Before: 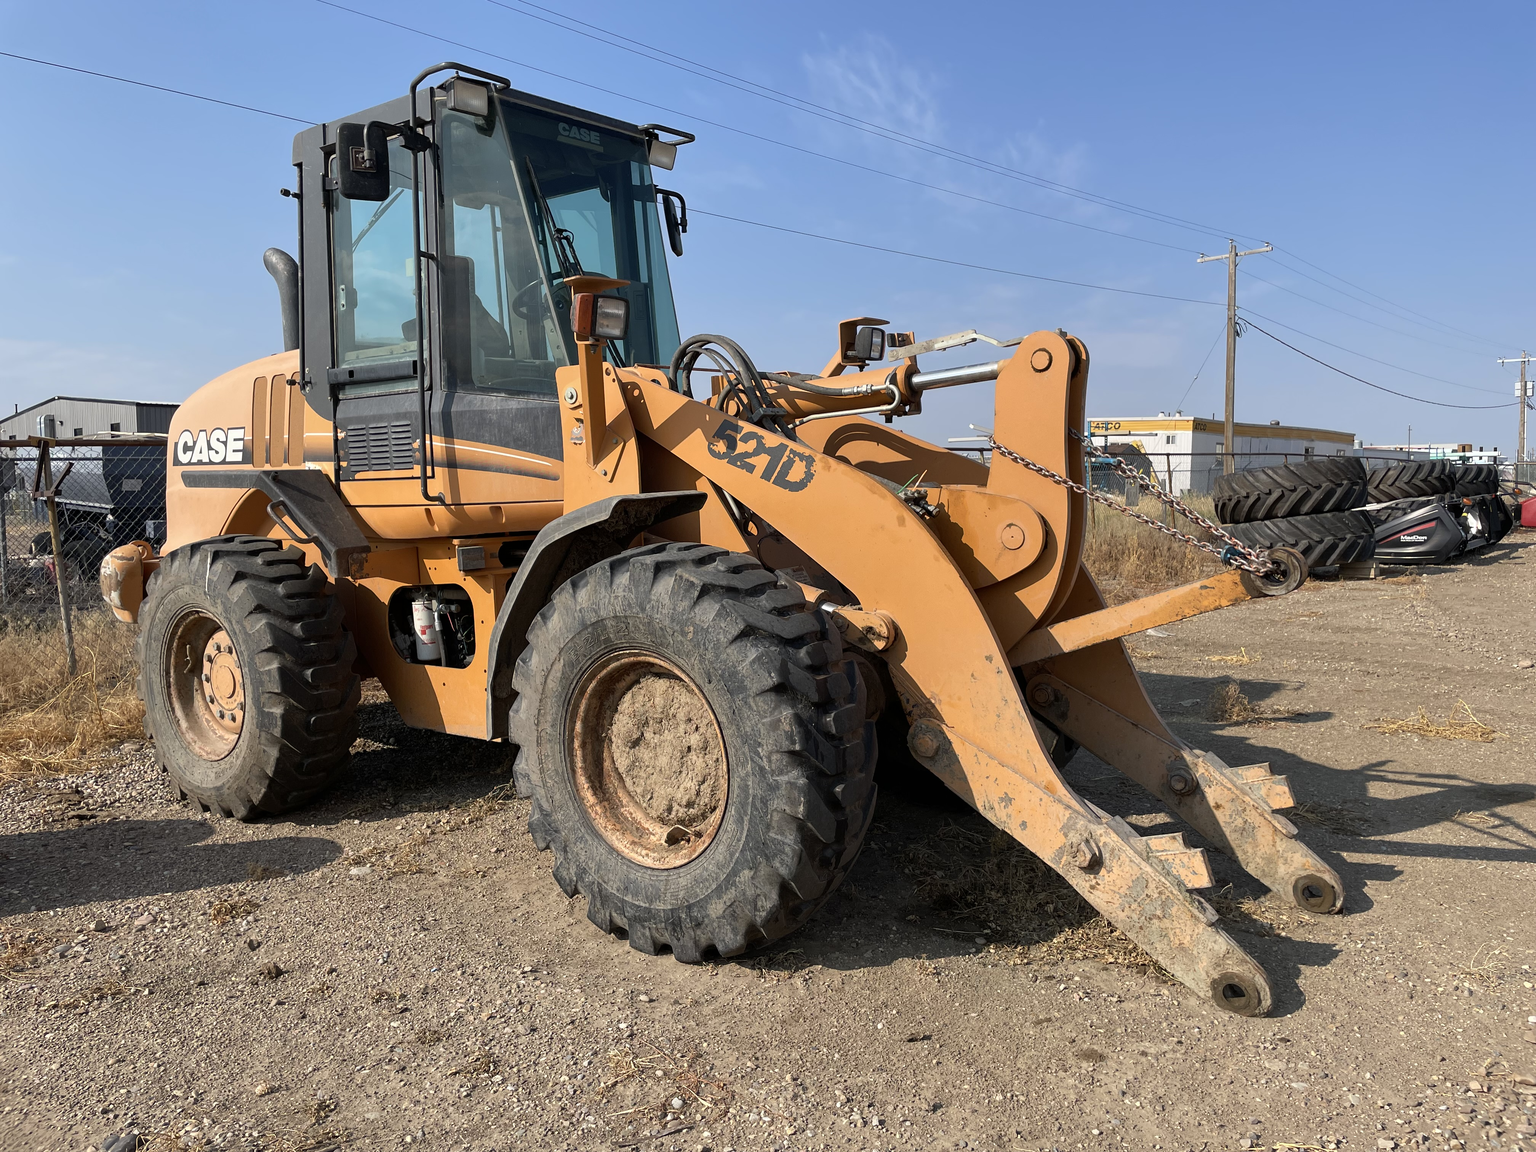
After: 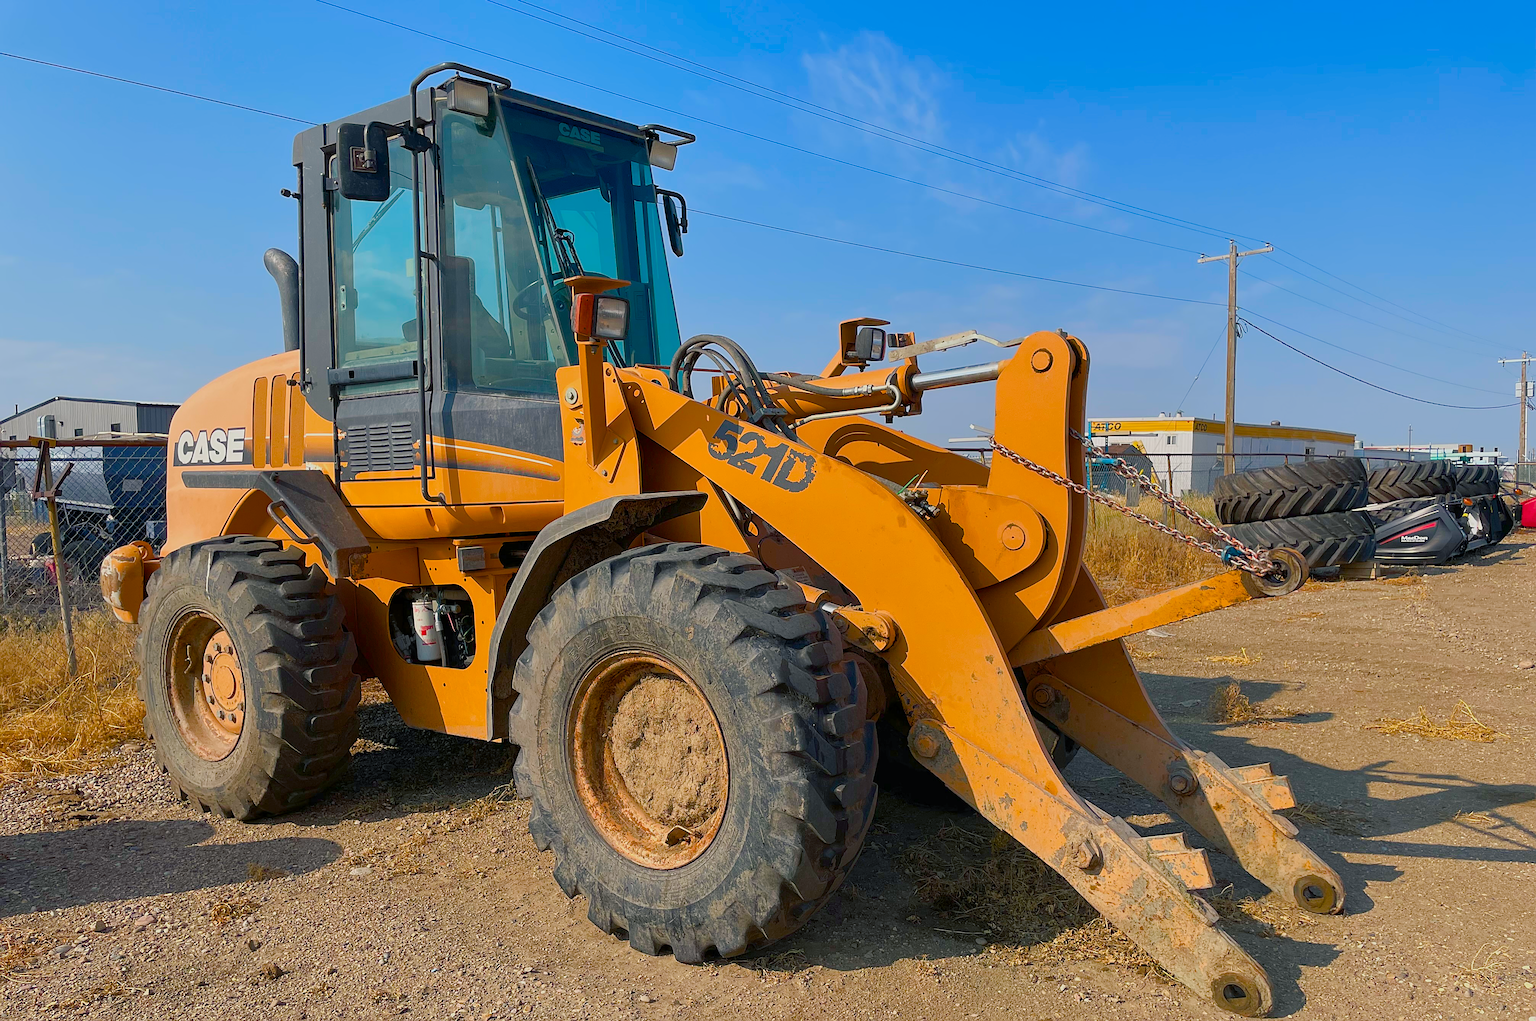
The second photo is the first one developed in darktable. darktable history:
crop and rotate: top 0%, bottom 11.35%
sharpen: on, module defaults
color balance rgb: shadows lift › chroma 2.896%, shadows lift › hue 241.49°, linear chroma grading › global chroma 15.007%, perceptual saturation grading › global saturation 40.271%, perceptual saturation grading › highlights -25.526%, perceptual saturation grading › mid-tones 35.595%, perceptual saturation grading › shadows 35.596%, hue shift -1.58°, contrast -21.114%
